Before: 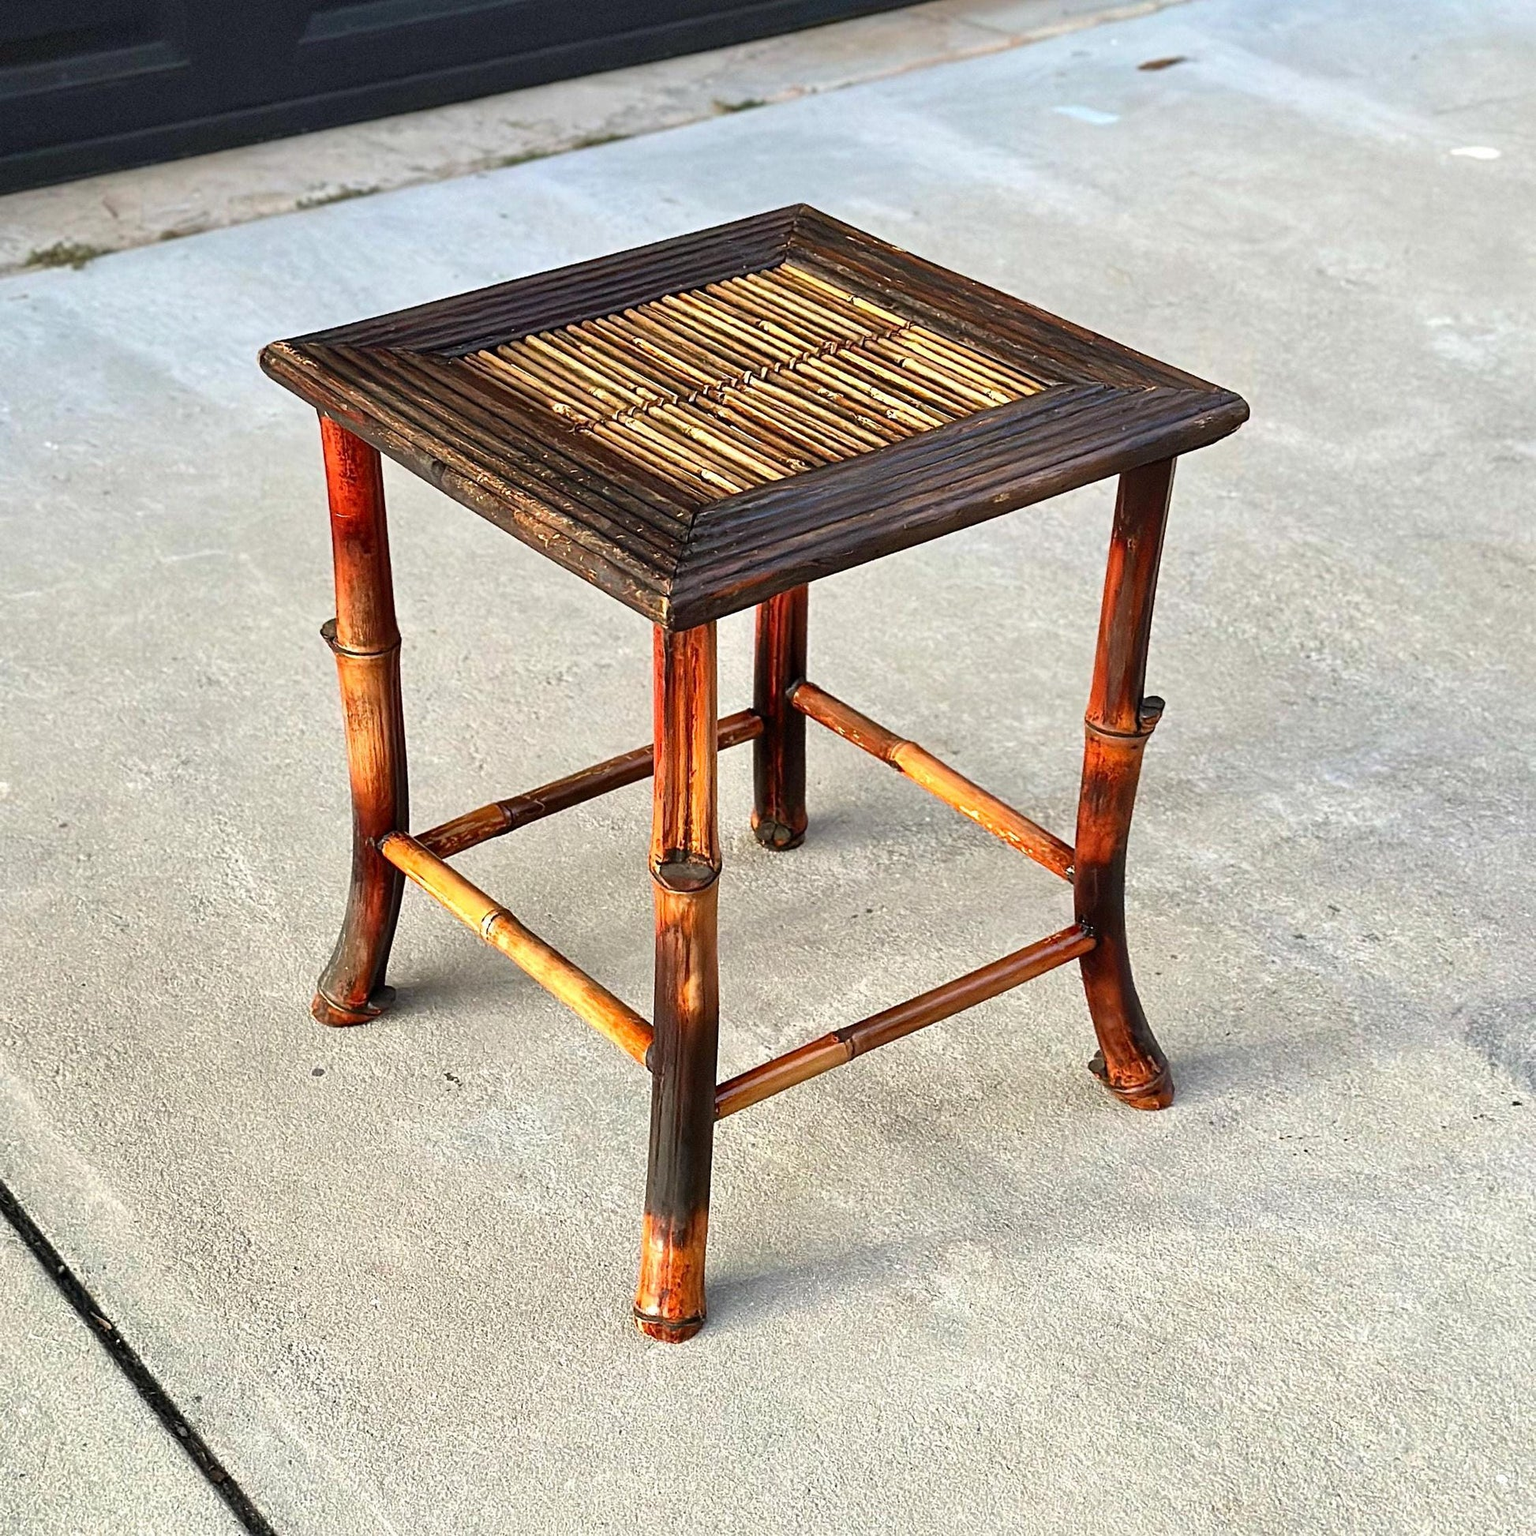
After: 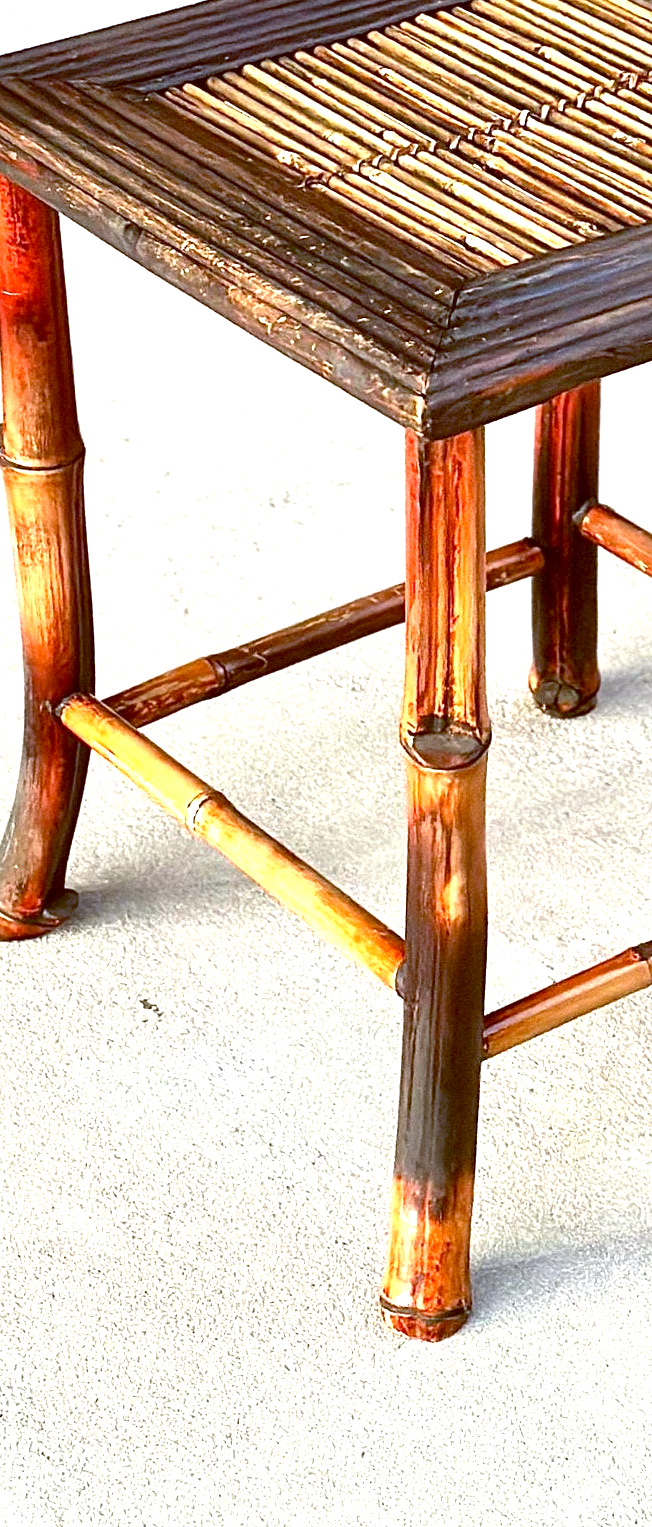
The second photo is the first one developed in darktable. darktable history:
exposure: exposure 1 EV, compensate highlight preservation false
color balance: lift [1, 1.015, 1.004, 0.985], gamma [1, 0.958, 0.971, 1.042], gain [1, 0.956, 0.977, 1.044]
crop and rotate: left 21.77%, top 18.528%, right 44.676%, bottom 2.997%
